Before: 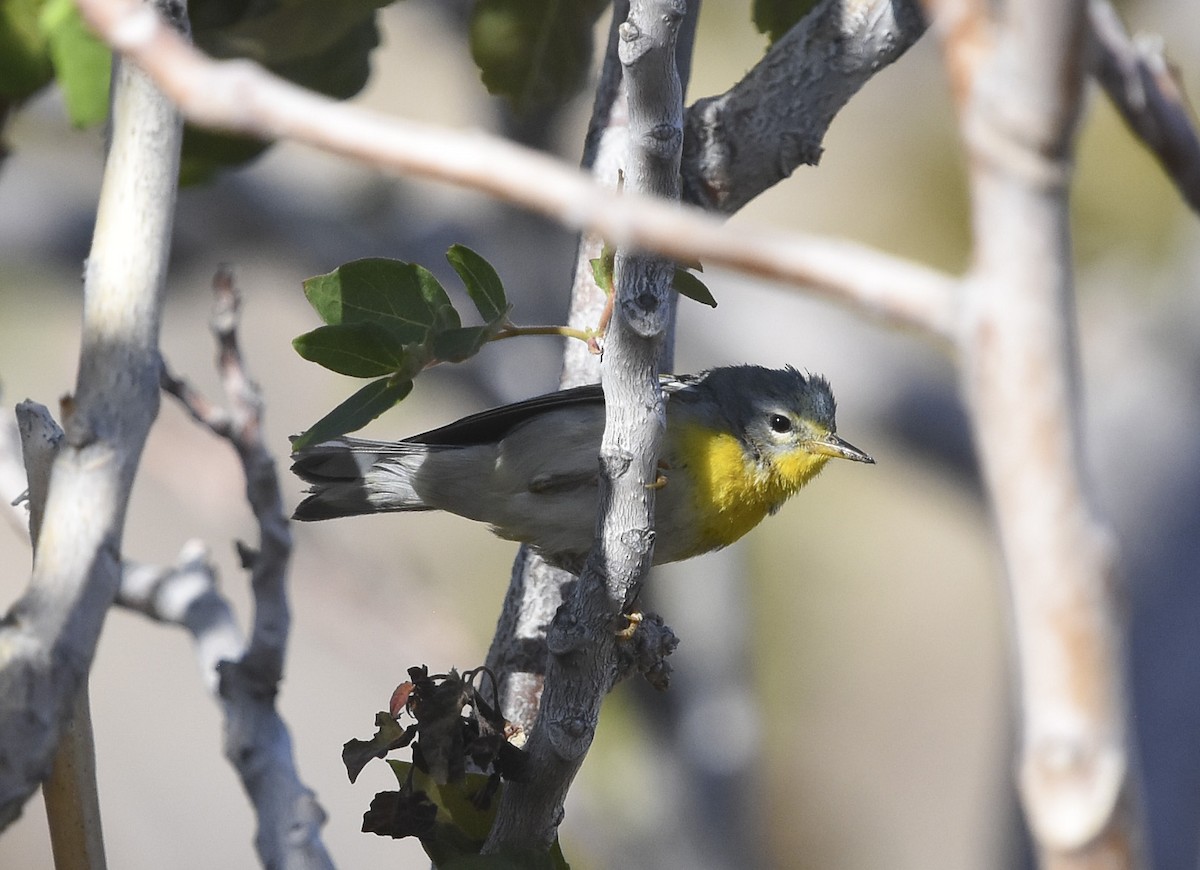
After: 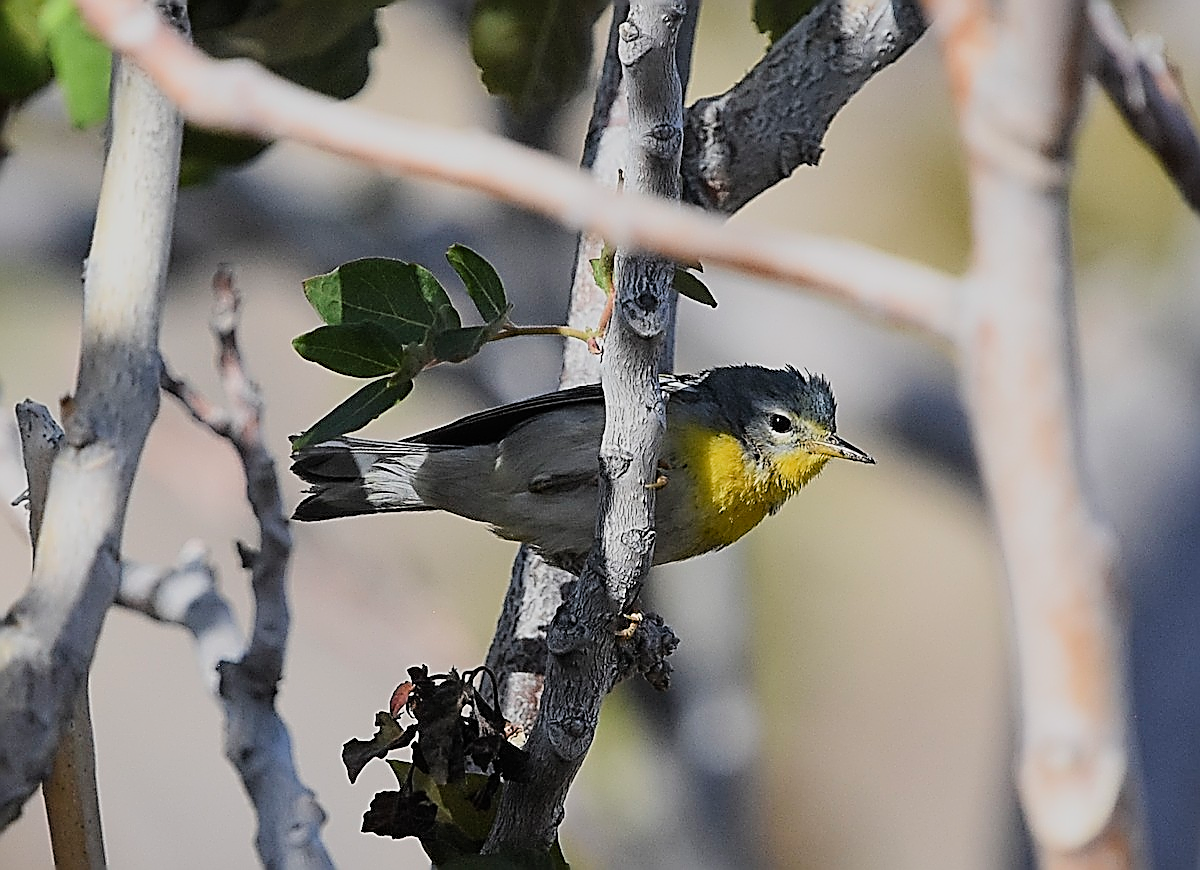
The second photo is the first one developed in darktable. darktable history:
sharpen: amount 2
filmic rgb: black relative exposure -7.65 EV, white relative exposure 4.56 EV, hardness 3.61, color science v6 (2022)
